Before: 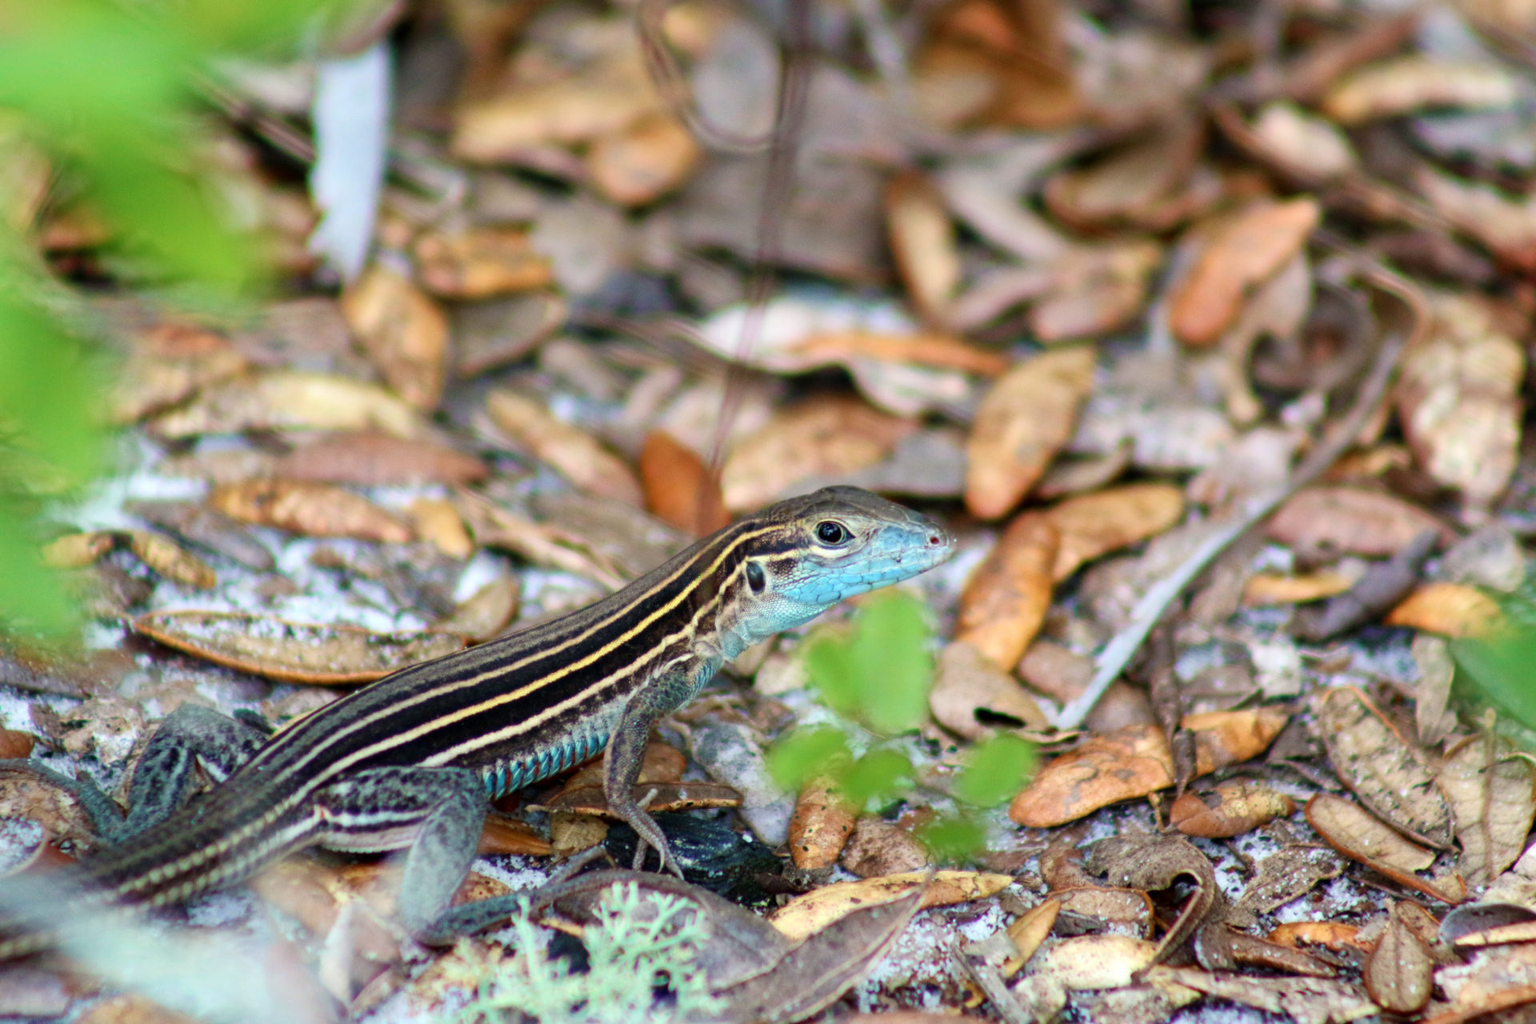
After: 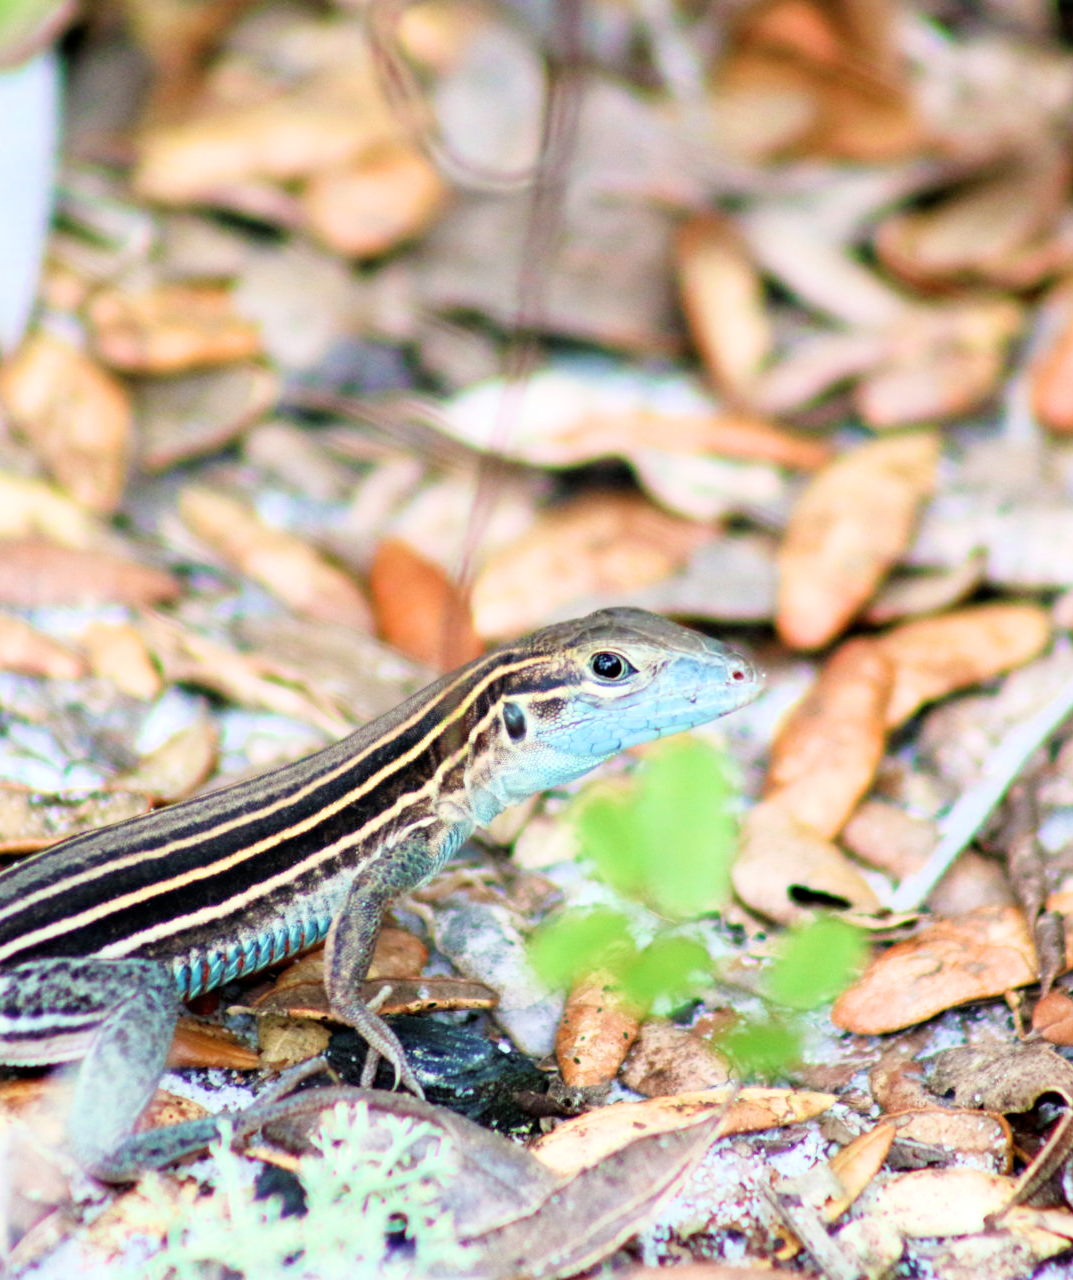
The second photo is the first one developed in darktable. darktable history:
crop and rotate: left 22.436%, right 21.627%
filmic rgb: middle gray luminance 18.42%, black relative exposure -11.25 EV, white relative exposure 3.73 EV, target black luminance 0%, hardness 5.83, latitude 57.87%, contrast 0.964, shadows ↔ highlights balance 49.18%, iterations of high-quality reconstruction 0
exposure: black level correction 0, exposure 1.281 EV, compensate exposure bias true, compensate highlight preservation false
